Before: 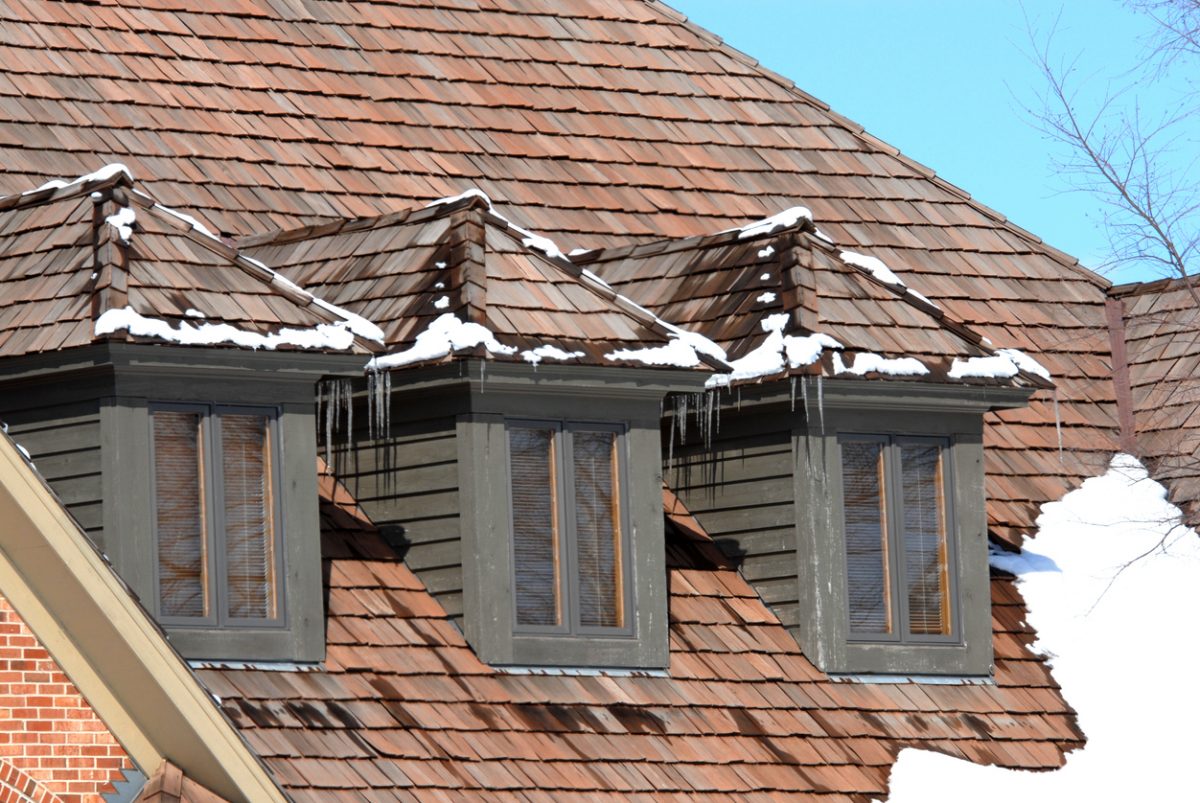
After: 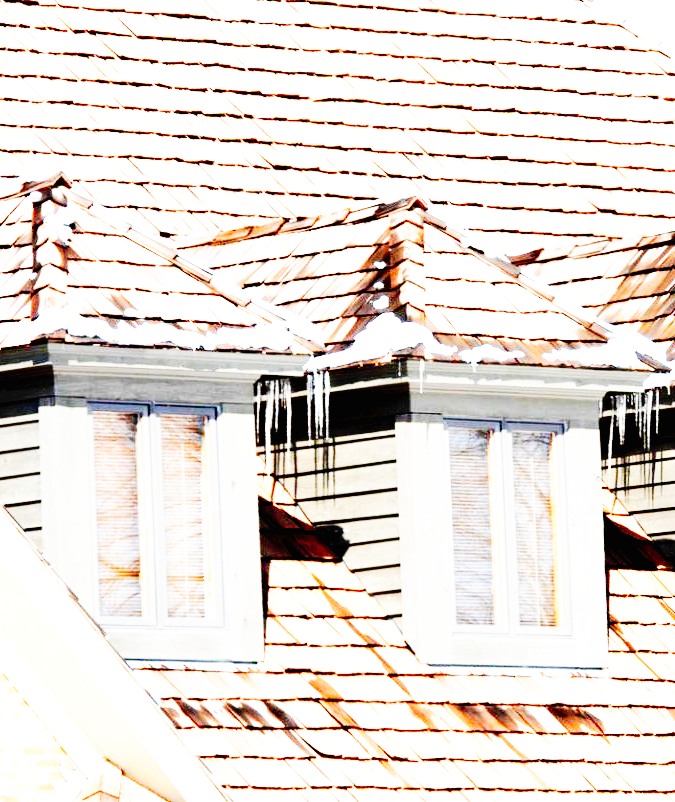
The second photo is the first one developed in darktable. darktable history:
tone curve: curves: ch0 [(0, 0) (0.003, 0.007) (0.011, 0.01) (0.025, 0.018) (0.044, 0.028) (0.069, 0.034) (0.1, 0.04) (0.136, 0.051) (0.177, 0.104) (0.224, 0.161) (0.277, 0.234) (0.335, 0.316) (0.399, 0.41) (0.468, 0.487) (0.543, 0.577) (0.623, 0.679) (0.709, 0.769) (0.801, 0.854) (0.898, 0.922) (1, 1)], preserve colors none
crop: left 5.114%, right 38.589%
base curve: curves: ch0 [(0, 0) (0.007, 0.004) (0.027, 0.03) (0.046, 0.07) (0.207, 0.54) (0.442, 0.872) (0.673, 0.972) (1, 1)], preserve colors none
exposure: black level correction 0.005, exposure 2.084 EV, compensate highlight preservation false
